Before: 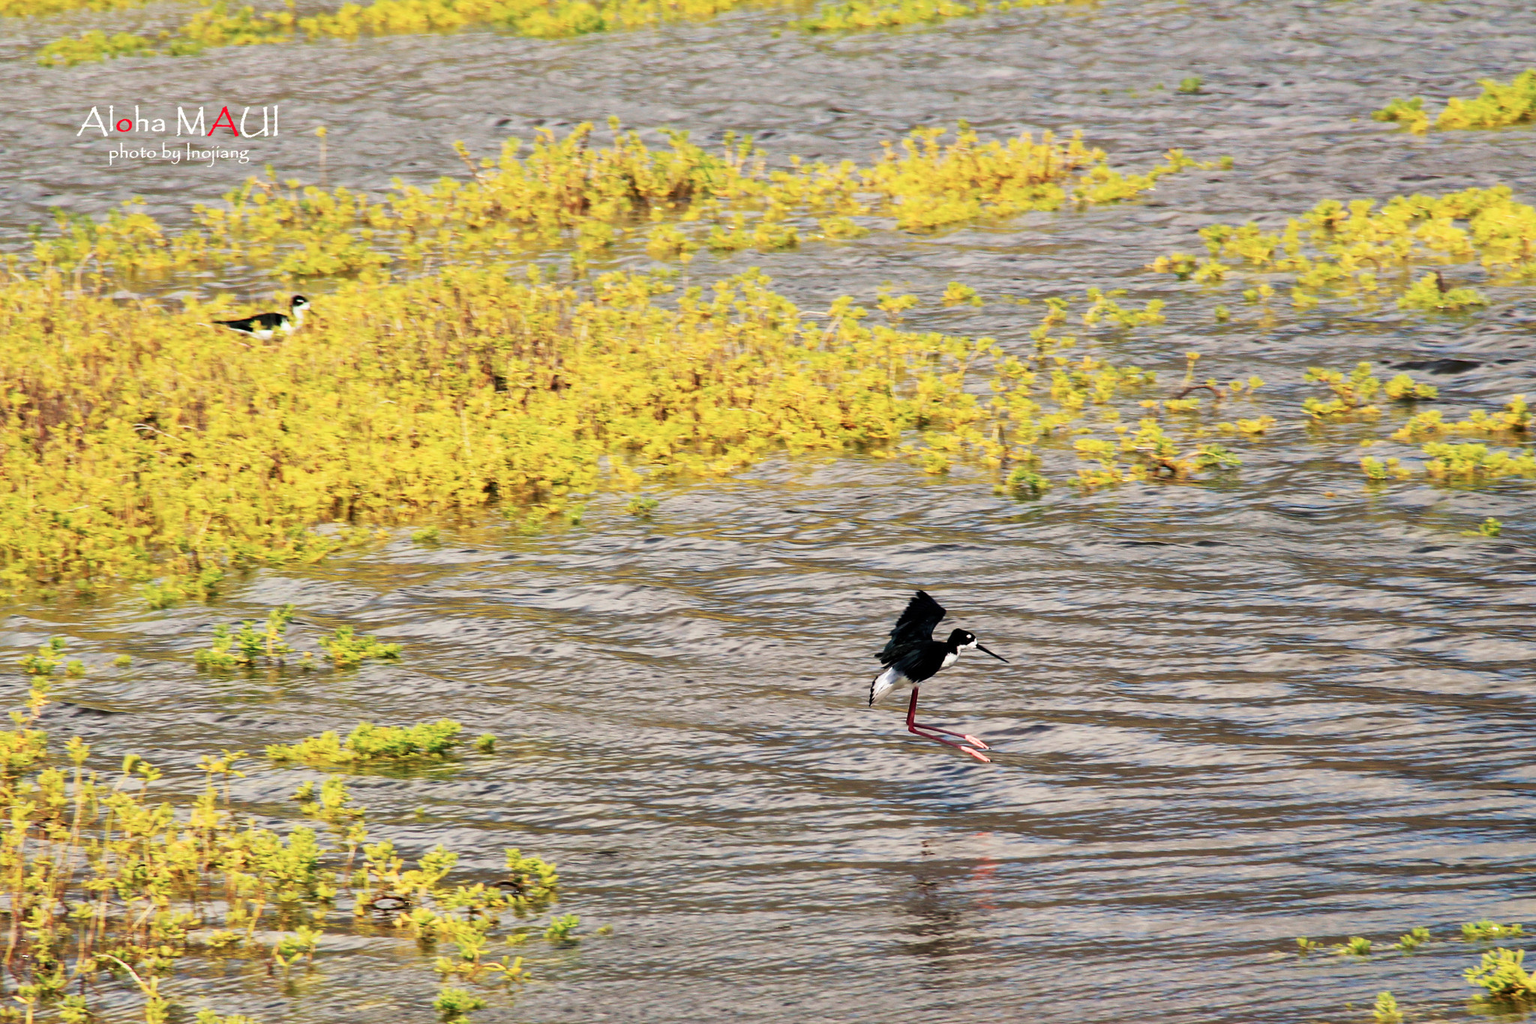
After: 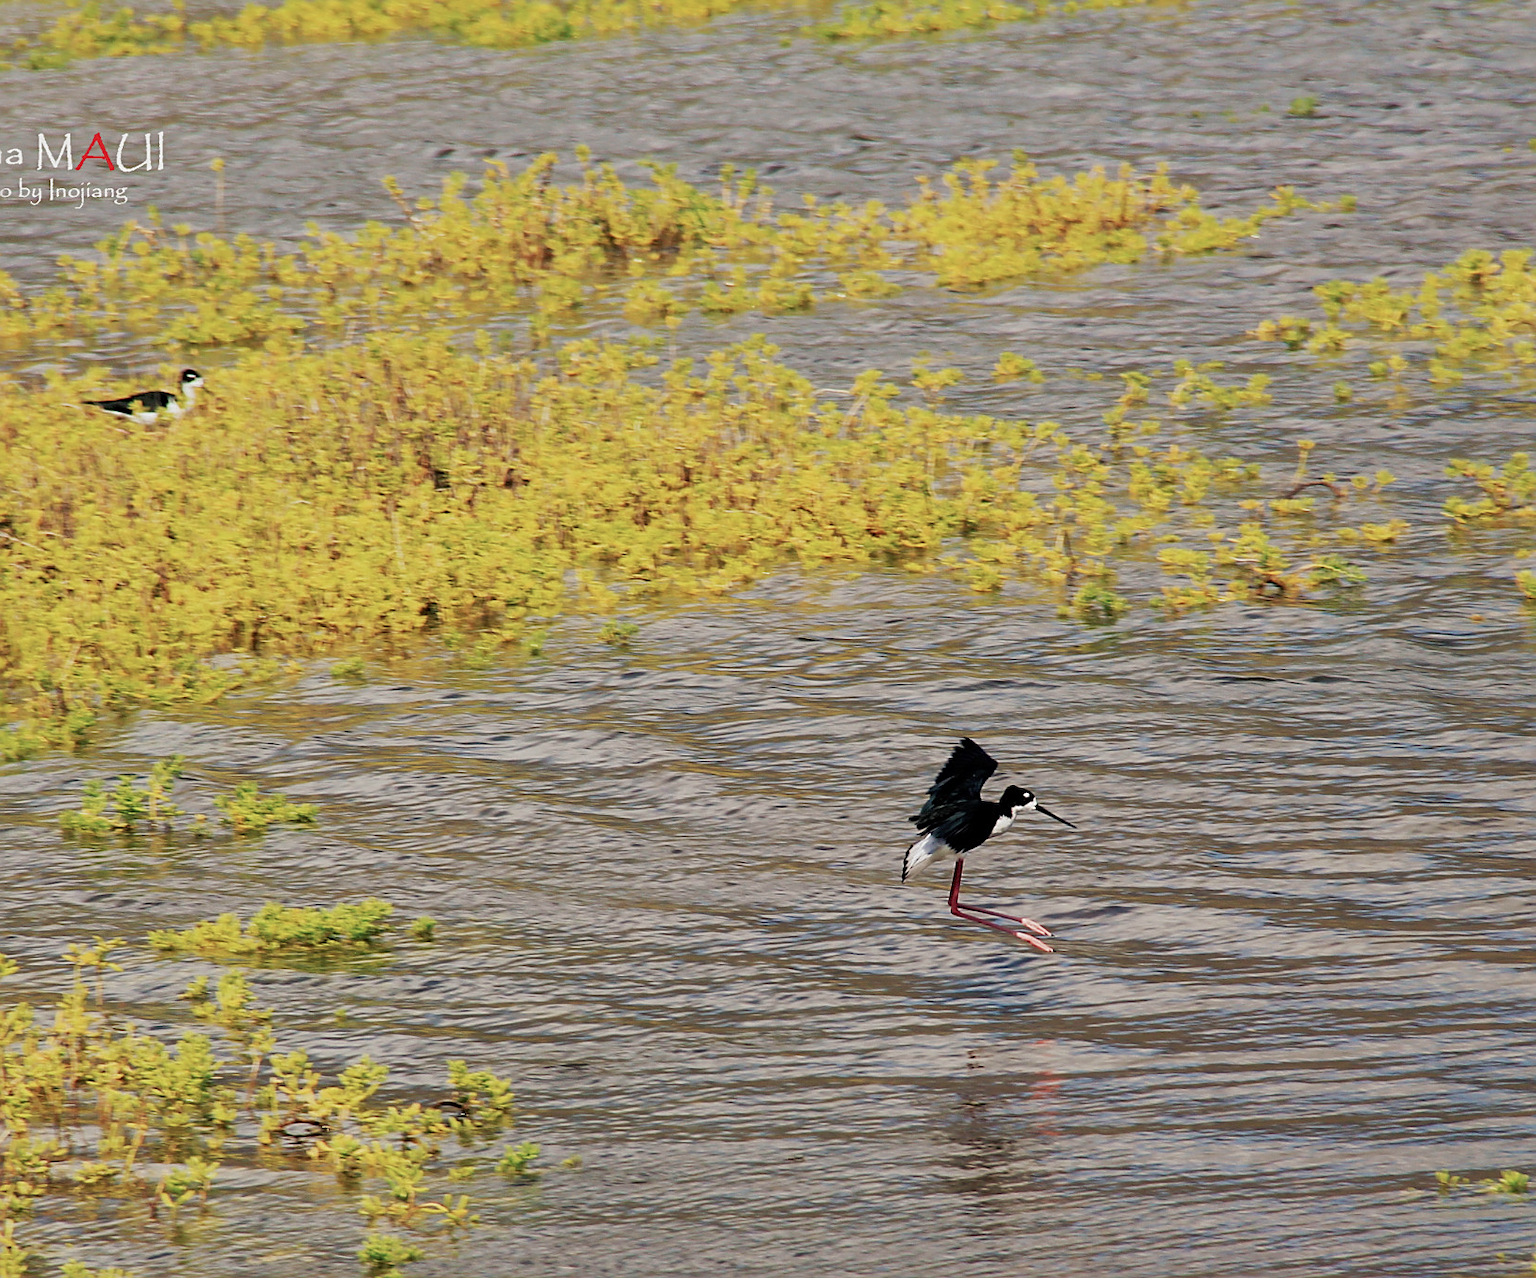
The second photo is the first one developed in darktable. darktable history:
contrast brightness saturation: saturation -0.081
sharpen: on, module defaults
crop and rotate: left 9.591%, right 10.287%
tone equalizer: -8 EV 0.236 EV, -7 EV 0.404 EV, -6 EV 0.435 EV, -5 EV 0.225 EV, -3 EV -0.249 EV, -2 EV -0.414 EV, -1 EV -0.432 EV, +0 EV -0.227 EV, edges refinement/feathering 500, mask exposure compensation -1.57 EV, preserve details no
